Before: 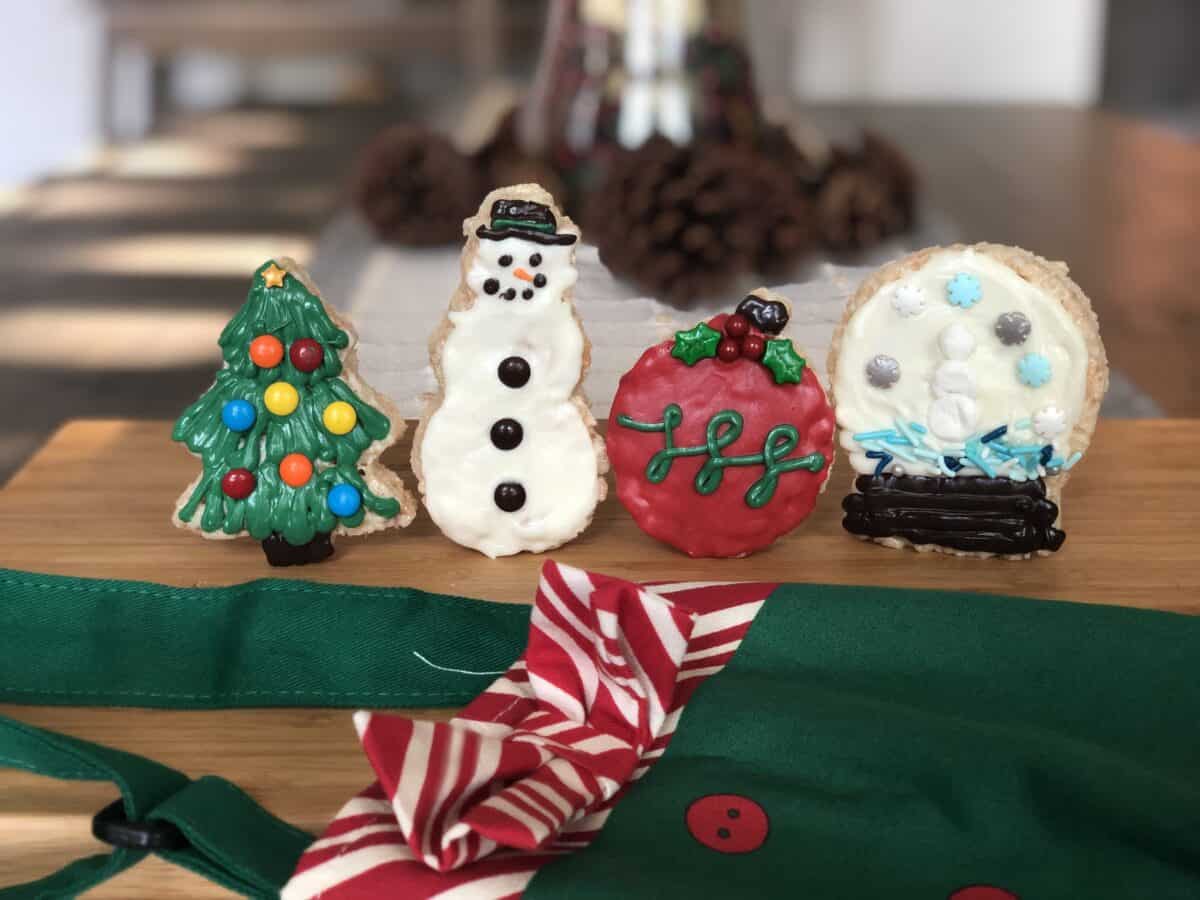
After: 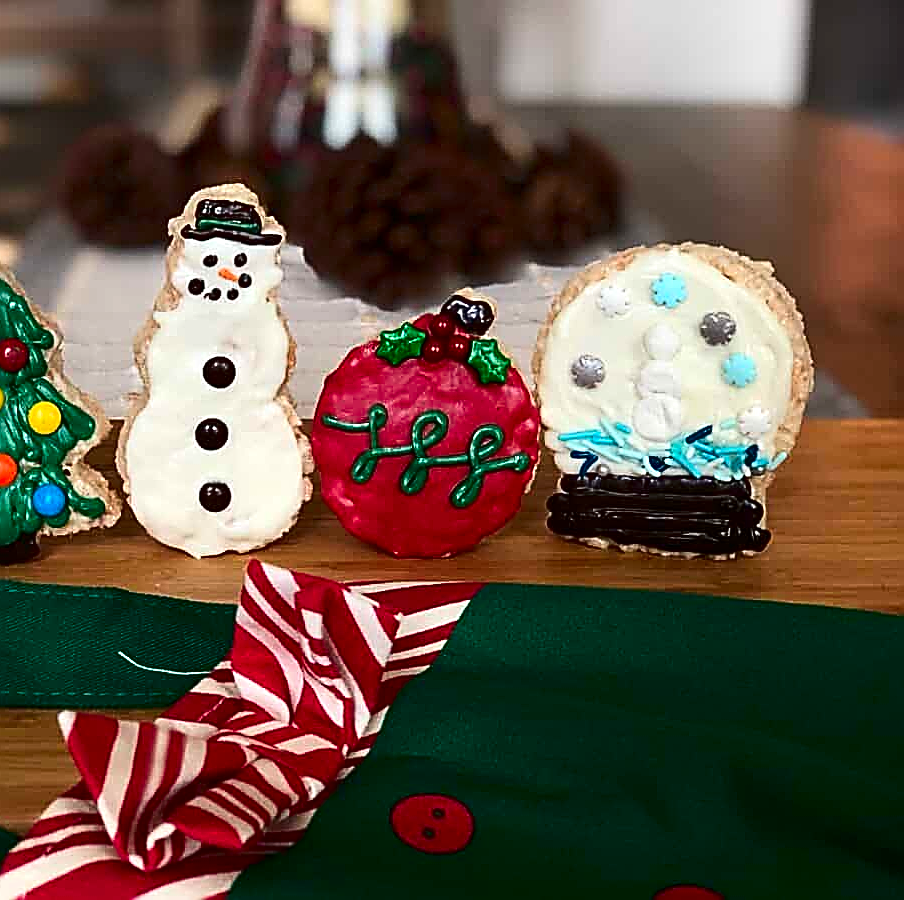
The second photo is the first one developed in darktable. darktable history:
crop and rotate: left 24.6%
contrast brightness saturation: contrast 0.19, brightness -0.11, saturation 0.21
sharpen: amount 2
